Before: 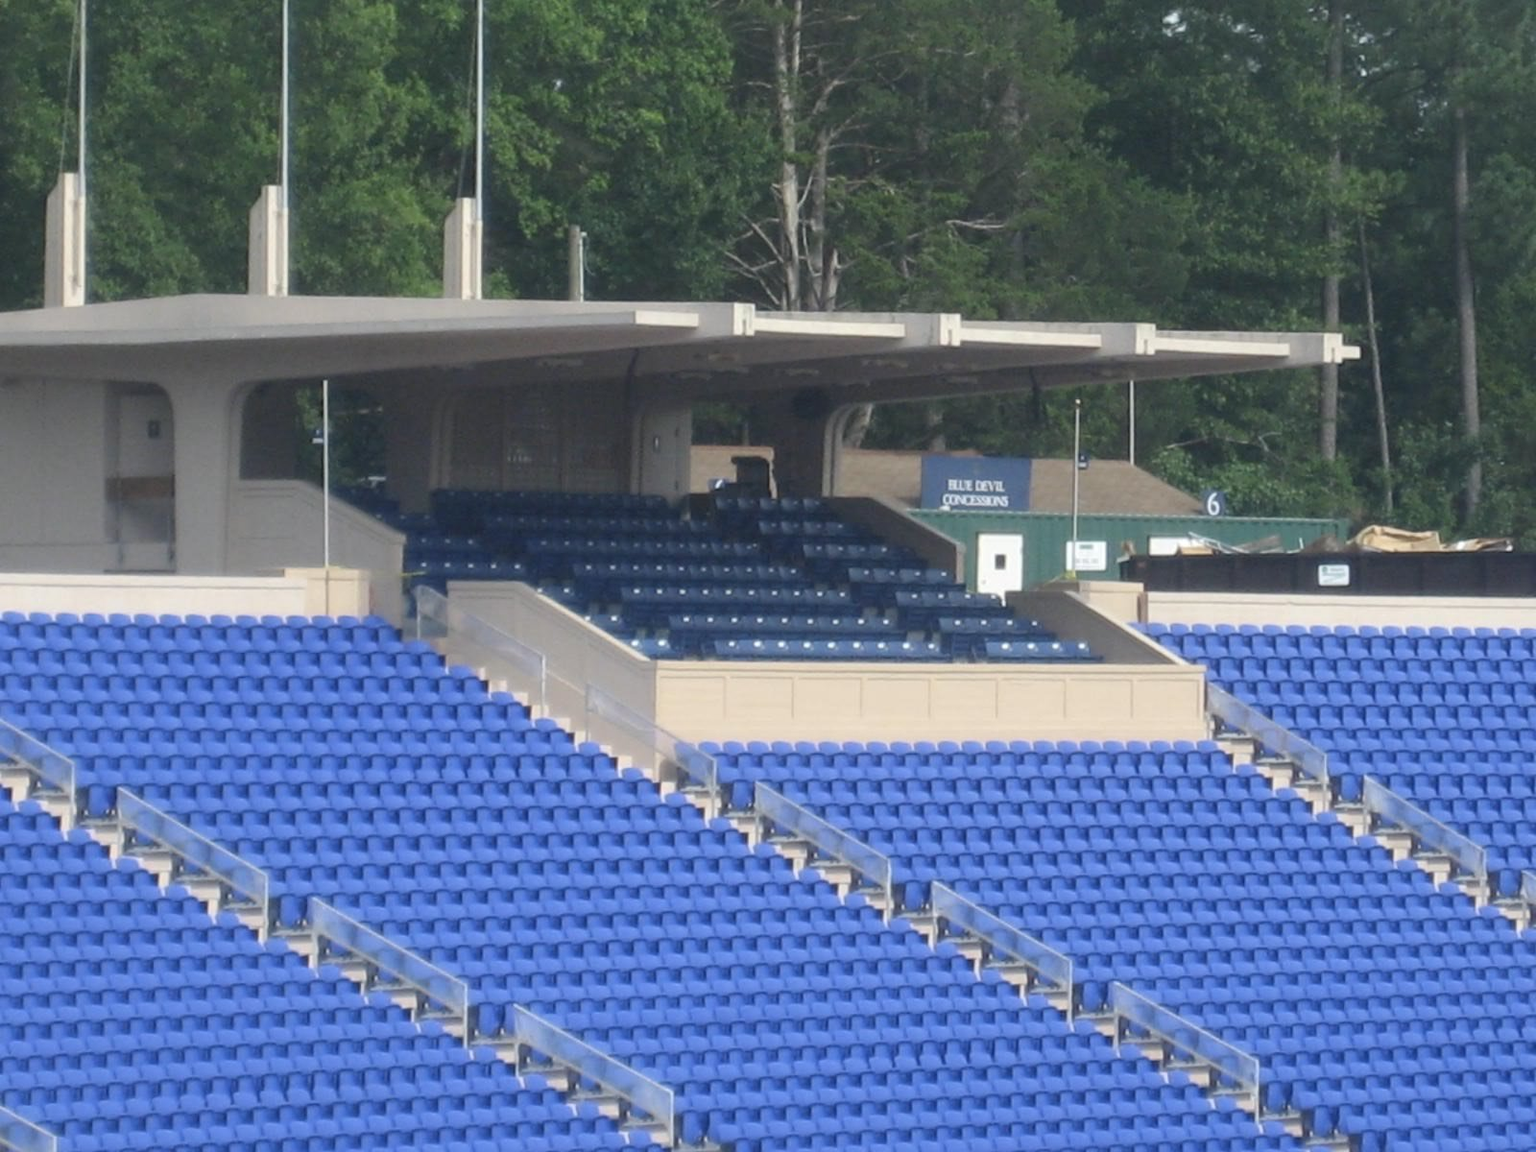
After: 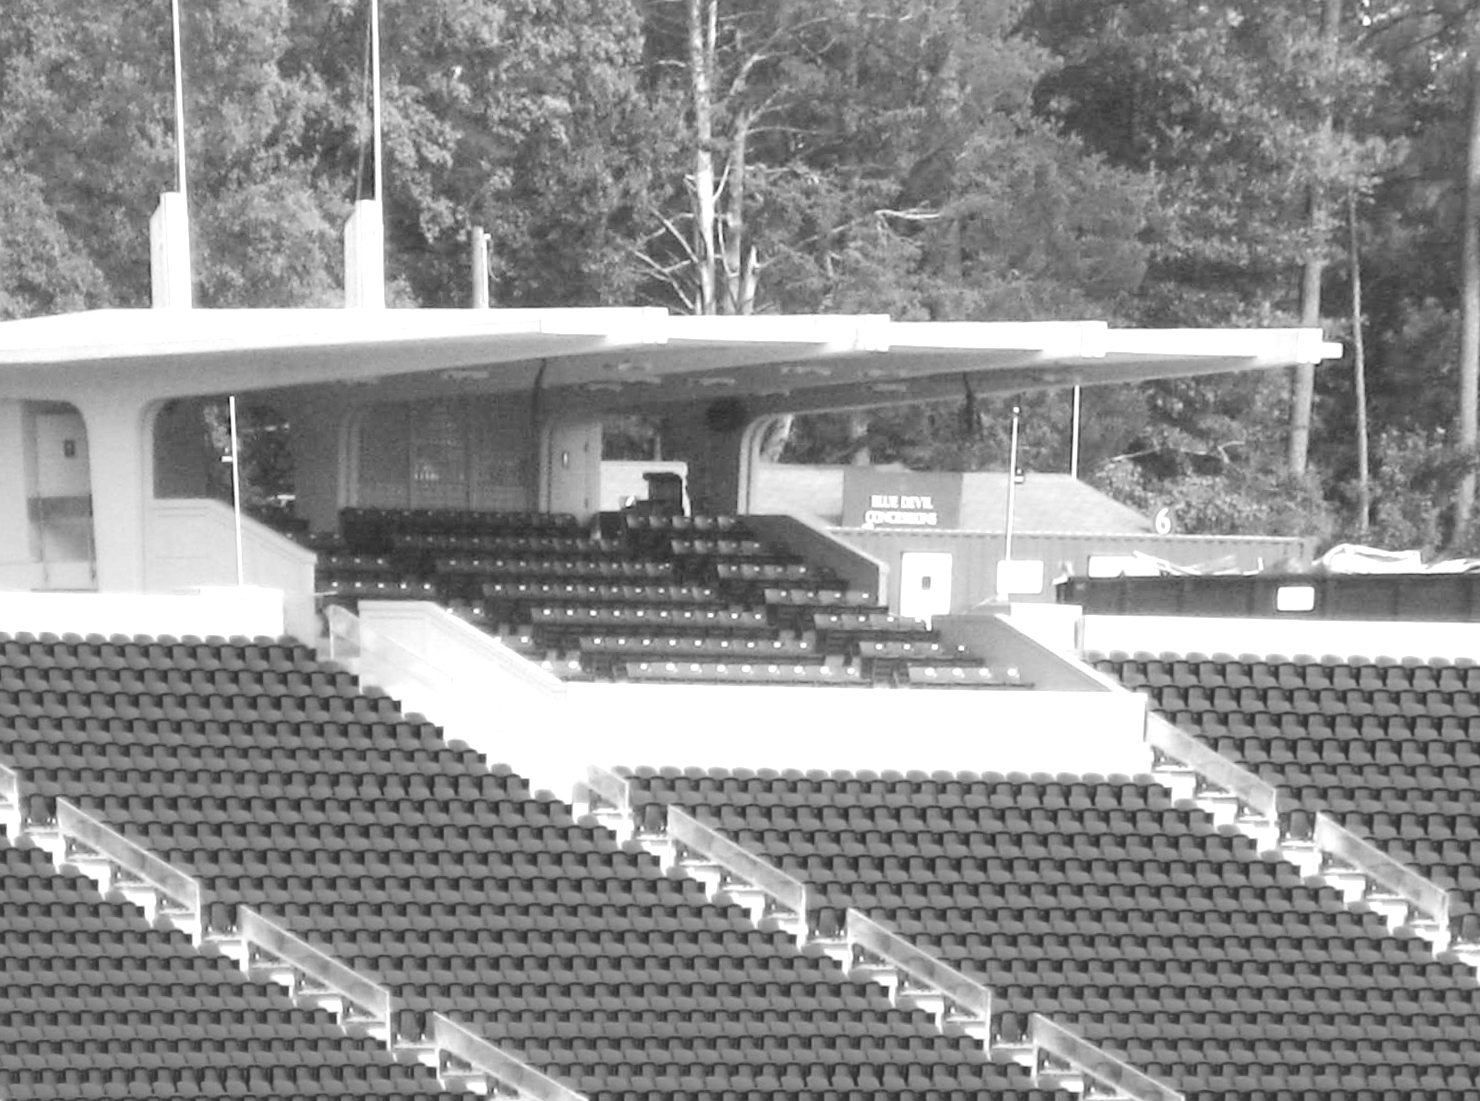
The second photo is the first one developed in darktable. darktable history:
monochrome: a -11.7, b 1.62, size 0.5, highlights 0.38
contrast brightness saturation: contrast 0.07, brightness -0.13, saturation 0.06
rotate and perspective: rotation 0.062°, lens shift (vertical) 0.115, lens shift (horizontal) -0.133, crop left 0.047, crop right 0.94, crop top 0.061, crop bottom 0.94
color calibration: illuminant Planckian (black body), adaptation linear Bradford (ICC v4), x 0.364, y 0.367, temperature 4417.56 K, saturation algorithm version 1 (2020)
exposure: exposure 2.003 EV, compensate highlight preservation false
crop: left 1.743%, right 0.268%, bottom 2.011%
tone curve: curves: ch0 [(0, 0) (0.049, 0.01) (0.154, 0.081) (0.491, 0.519) (0.748, 0.765) (1, 0.919)]; ch1 [(0, 0) (0.172, 0.123) (0.317, 0.272) (0.401, 0.422) (0.499, 0.497) (0.531, 0.54) (0.615, 0.603) (0.741, 0.783) (1, 1)]; ch2 [(0, 0) (0.411, 0.424) (0.483, 0.478) (0.544, 0.56) (0.686, 0.638) (1, 1)], color space Lab, independent channels, preserve colors none
